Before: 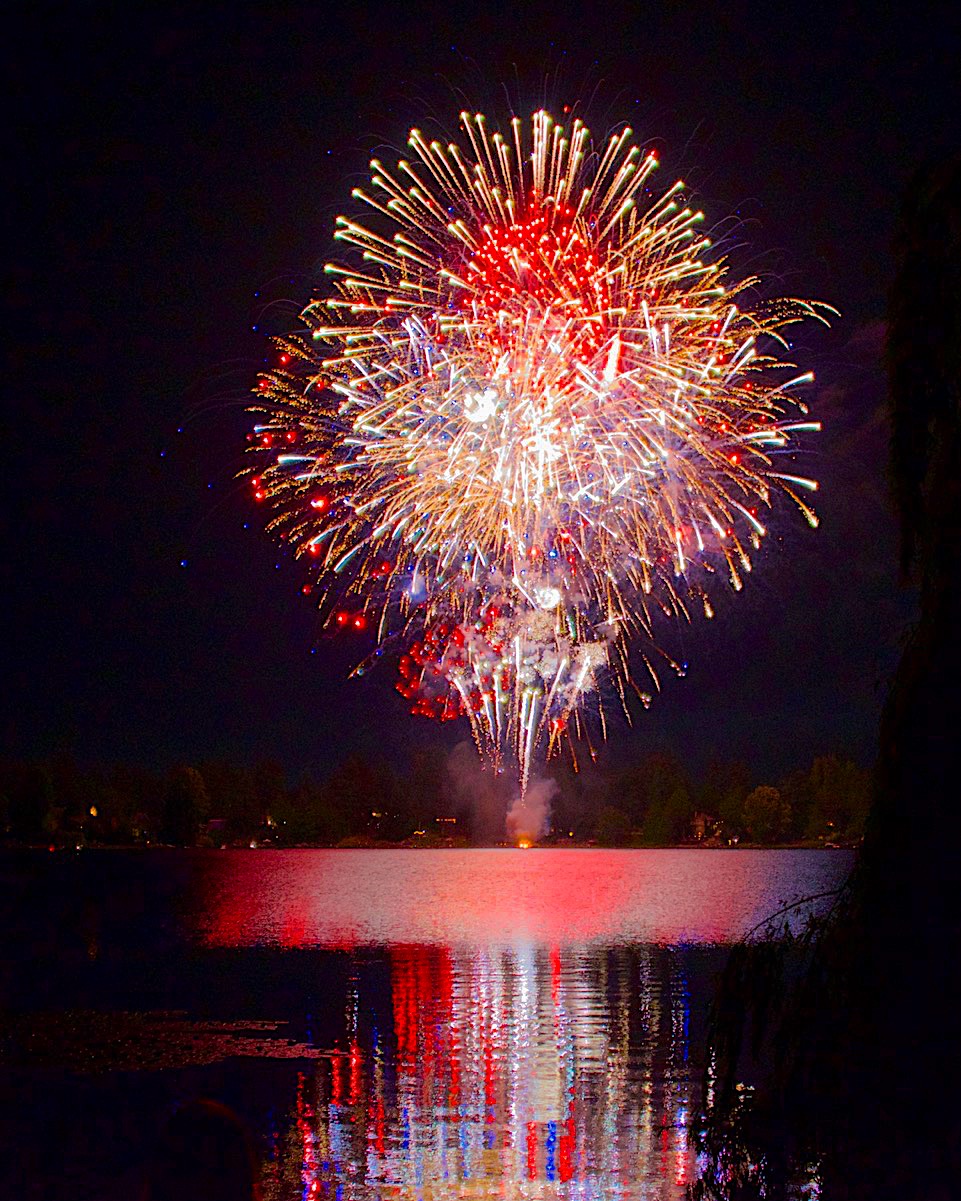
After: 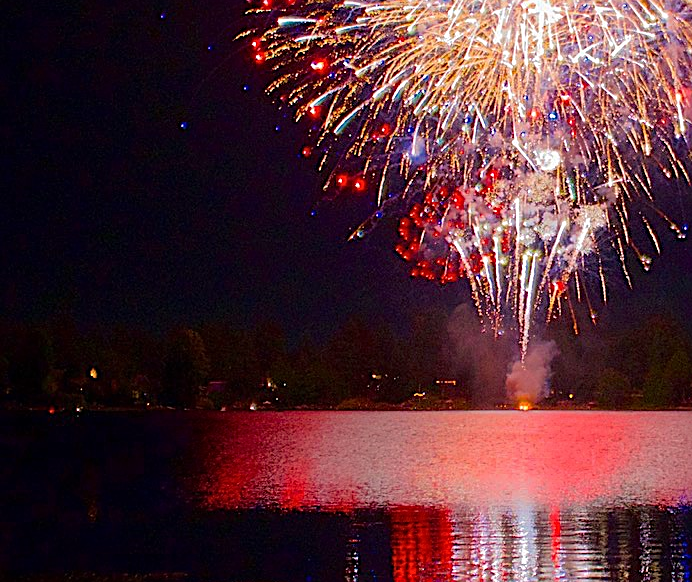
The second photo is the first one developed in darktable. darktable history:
sharpen: on, module defaults
crop: top 36.498%, right 27.964%, bottom 14.995%
